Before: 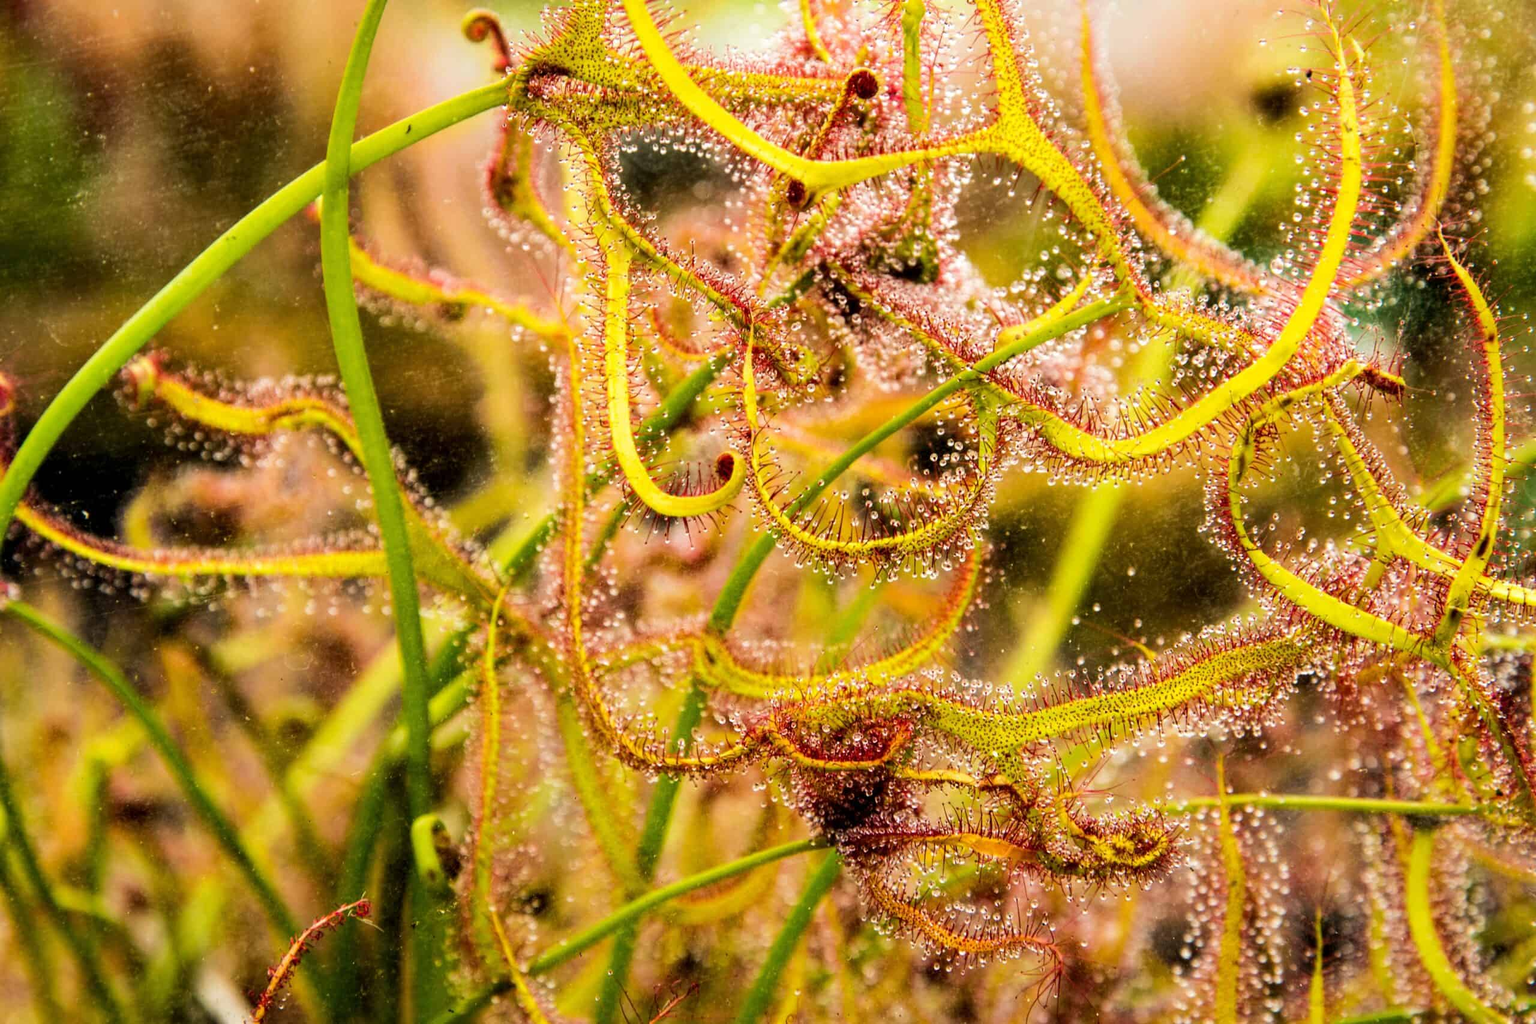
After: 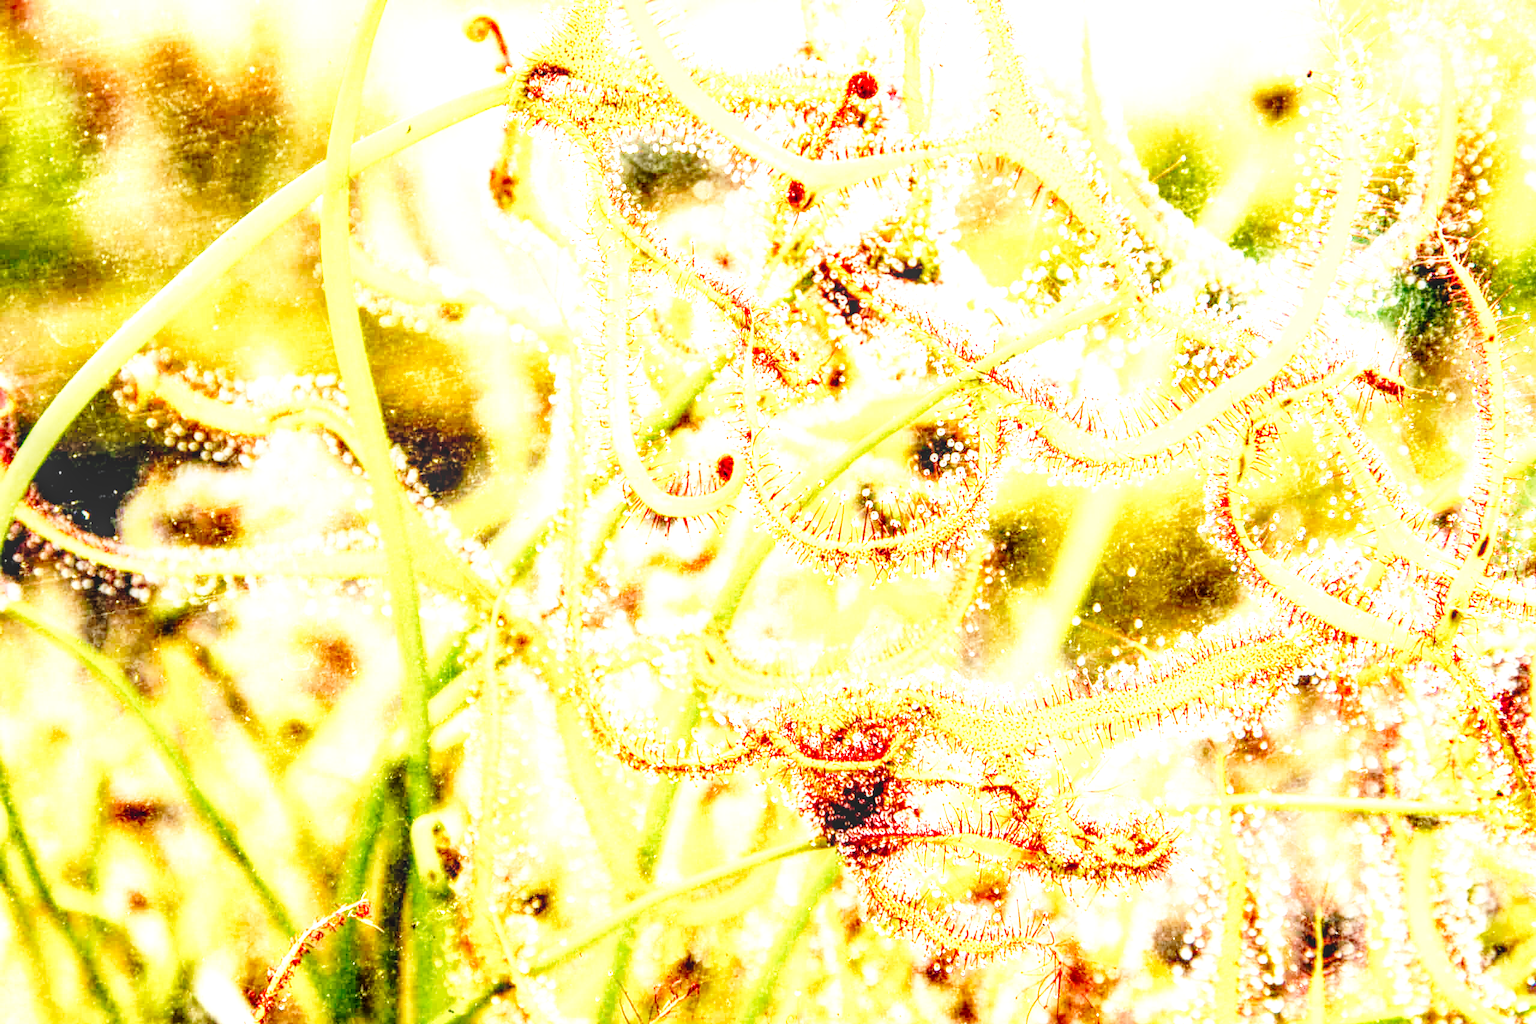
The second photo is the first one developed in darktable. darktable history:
base curve: curves: ch0 [(0, 0) (0.028, 0.03) (0.105, 0.232) (0.387, 0.748) (0.754, 0.968) (1, 1)], fusion 1, exposure shift 0.576, preserve colors none
exposure: black level correction 0.001, exposure 1.84 EV, compensate highlight preservation false
contrast equalizer: octaves 7, y [[0.515 ×6], [0.507 ×6], [0.425 ×6], [0 ×6], [0 ×6]]
local contrast: highlights 0%, shadows 0%, detail 133%
